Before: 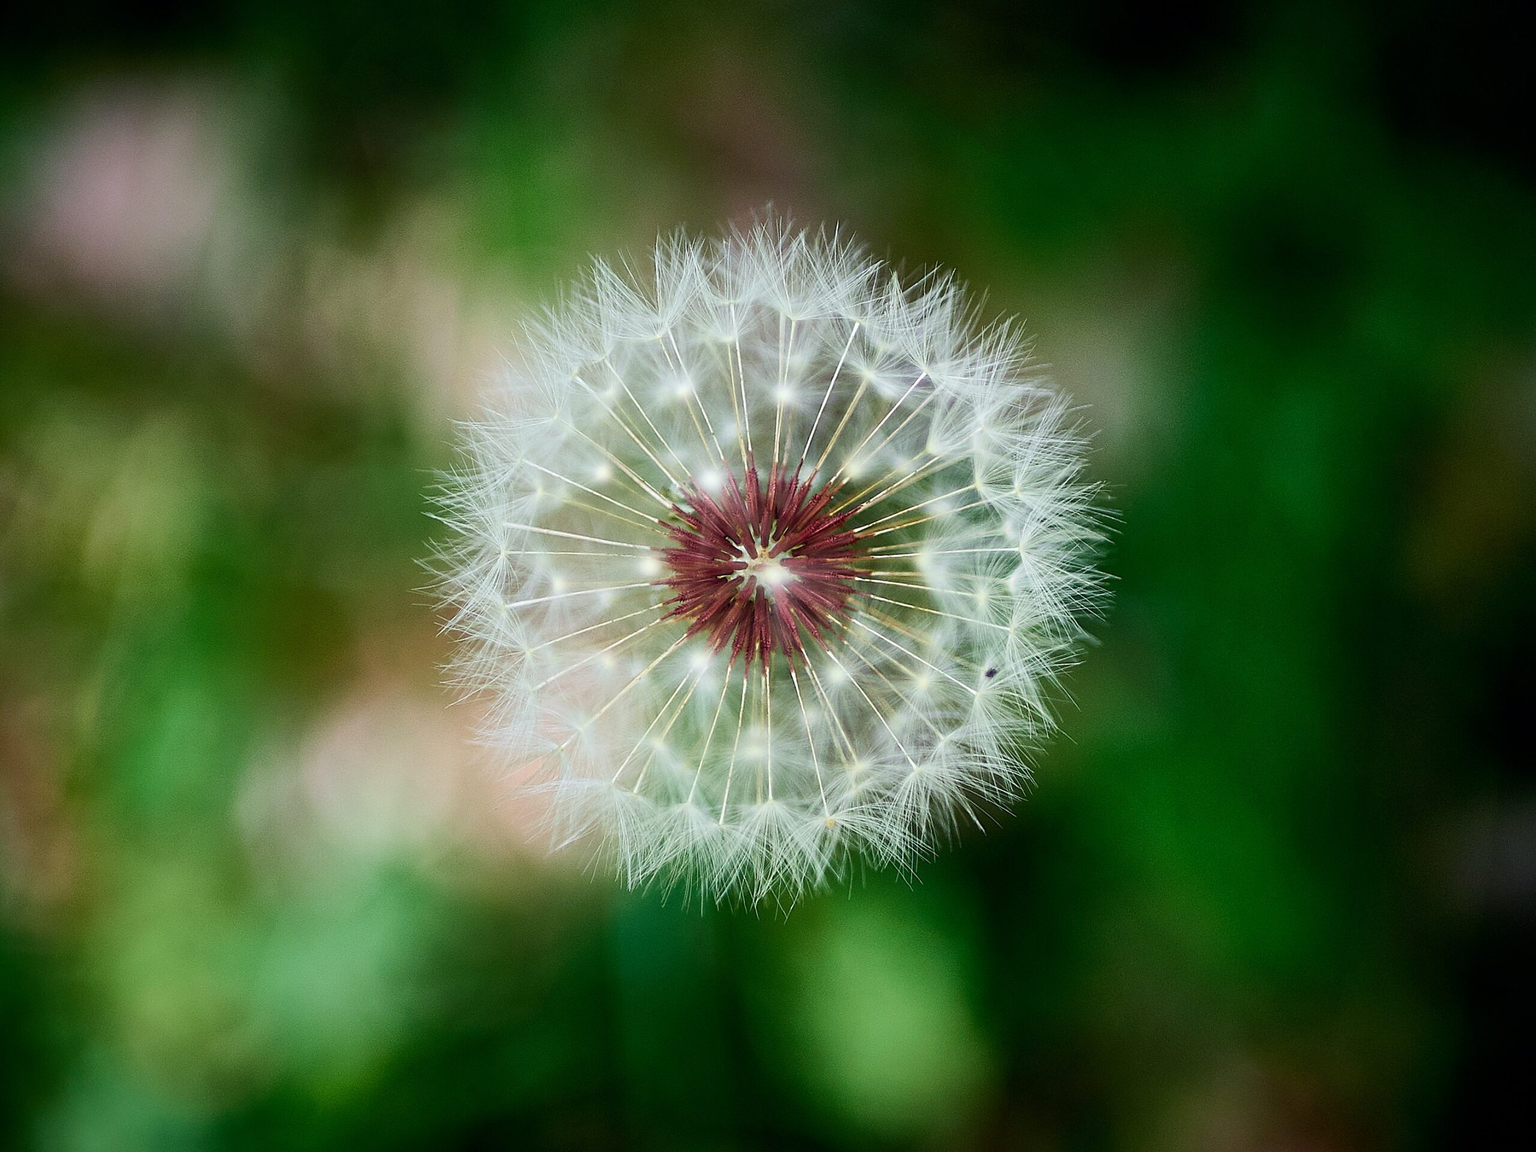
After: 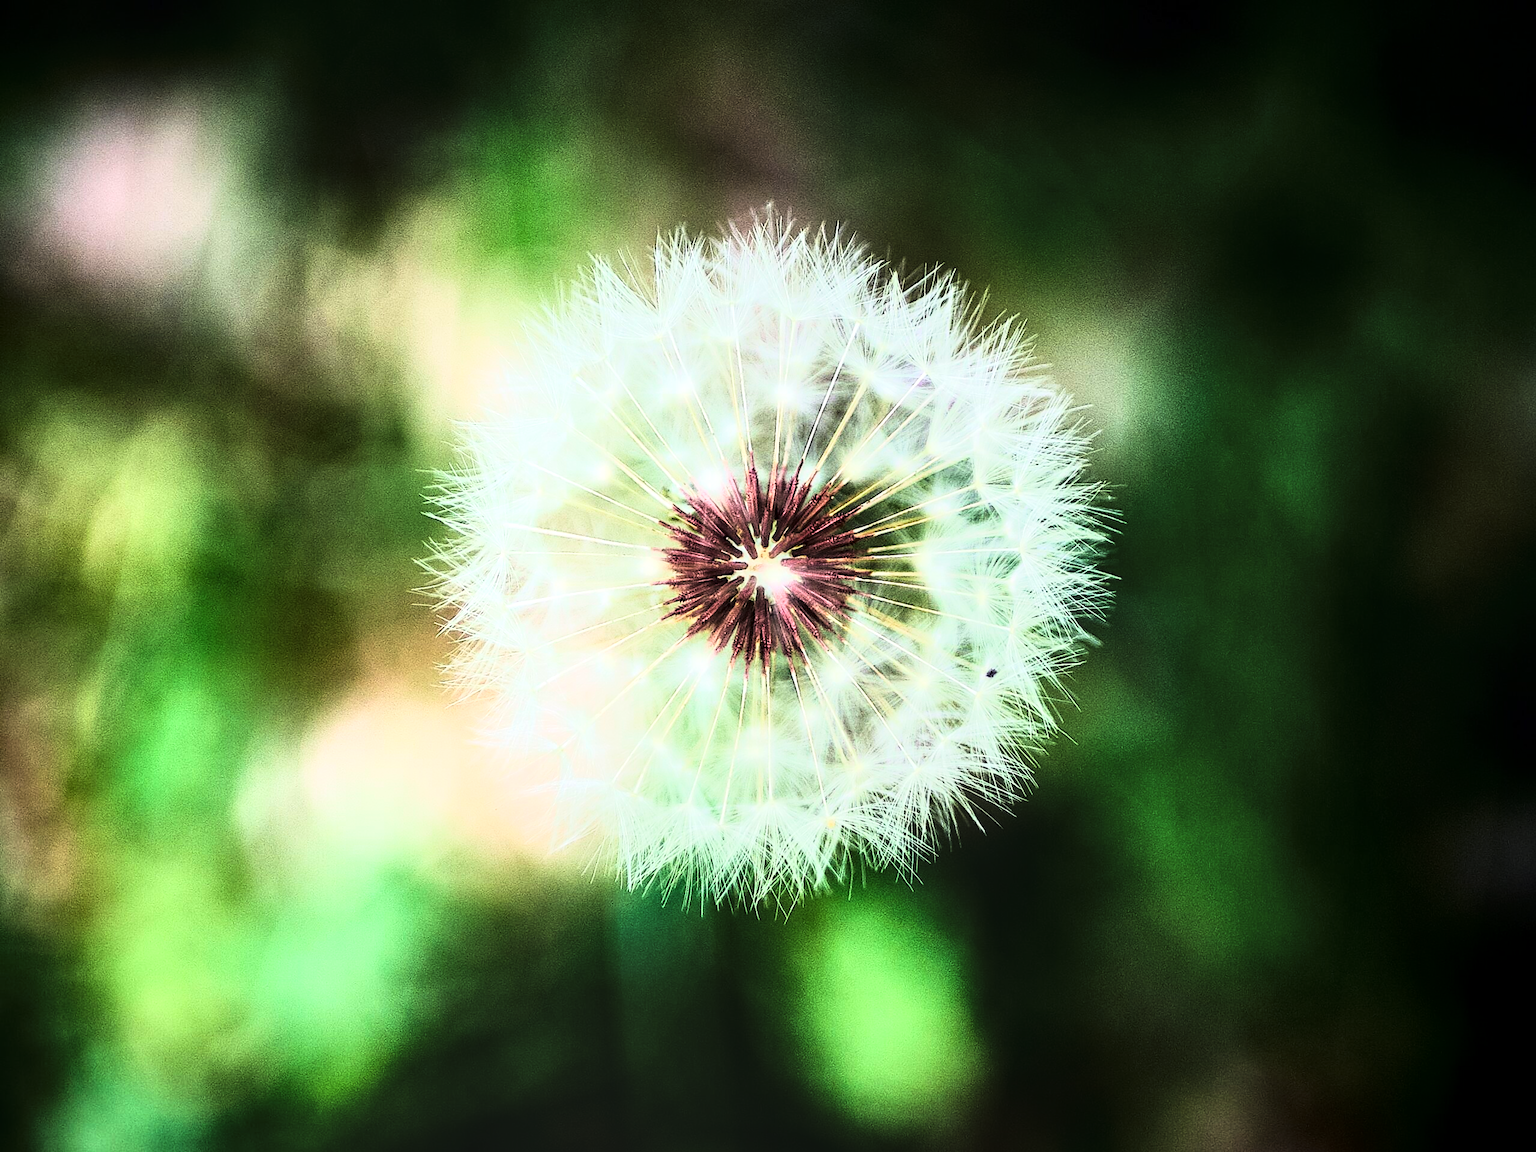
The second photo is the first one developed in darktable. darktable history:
tone curve: curves: ch0 [(0, 0) (0.003, 0.003) (0.011, 0.006) (0.025, 0.01) (0.044, 0.016) (0.069, 0.02) (0.1, 0.025) (0.136, 0.034) (0.177, 0.051) (0.224, 0.08) (0.277, 0.131) (0.335, 0.209) (0.399, 0.328) (0.468, 0.47) (0.543, 0.629) (0.623, 0.788) (0.709, 0.903) (0.801, 0.965) (0.898, 0.989) (1, 1)], color space Lab, linked channels, preserve colors none
exposure: exposure 0.737 EV, compensate exposure bias true, compensate highlight preservation false
color zones: curves: ch1 [(0, 0.469) (0.01, 0.469) (0.12, 0.446) (0.248, 0.469) (0.5, 0.5) (0.748, 0.5) (0.99, 0.469) (1, 0.469)]
local contrast: on, module defaults
